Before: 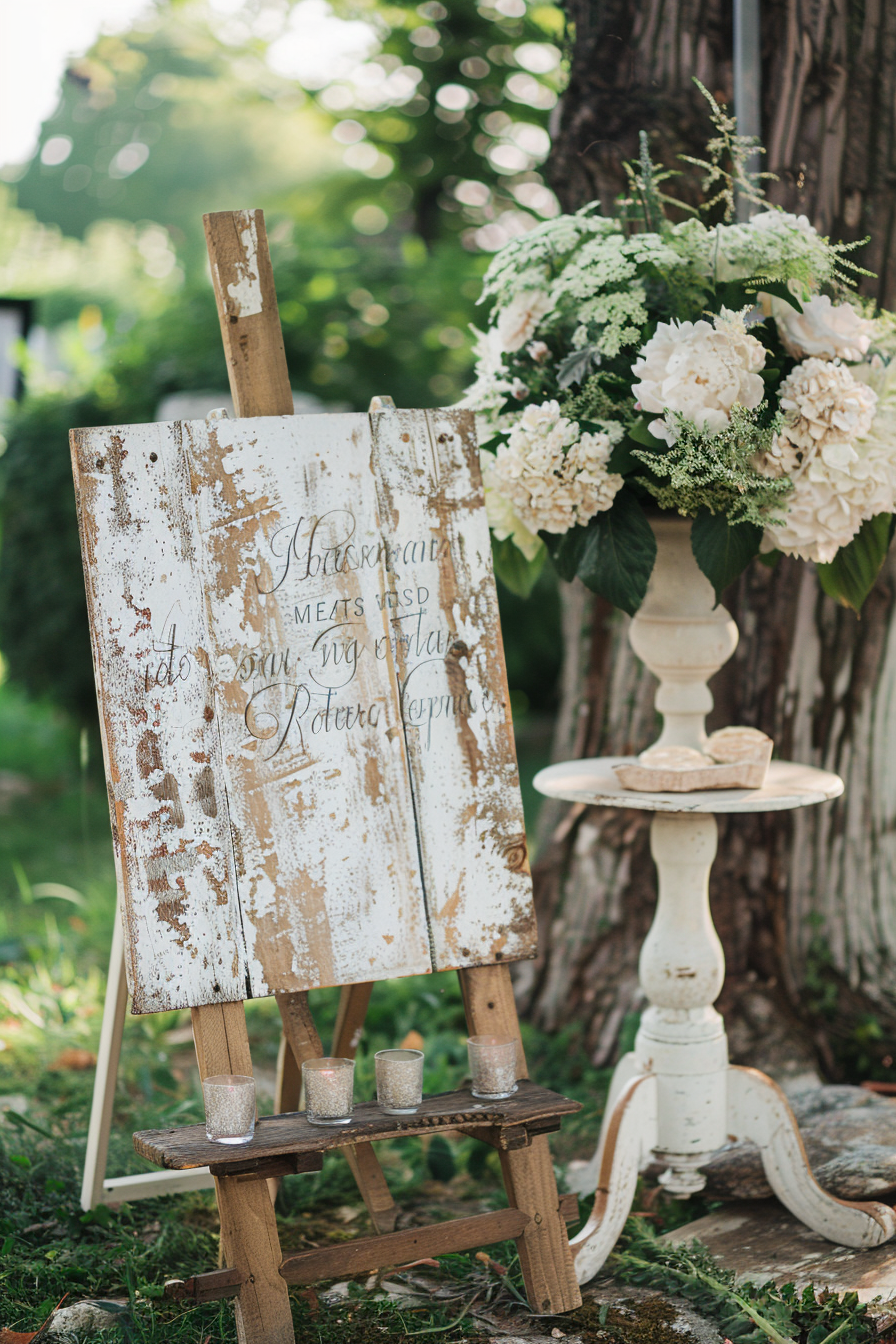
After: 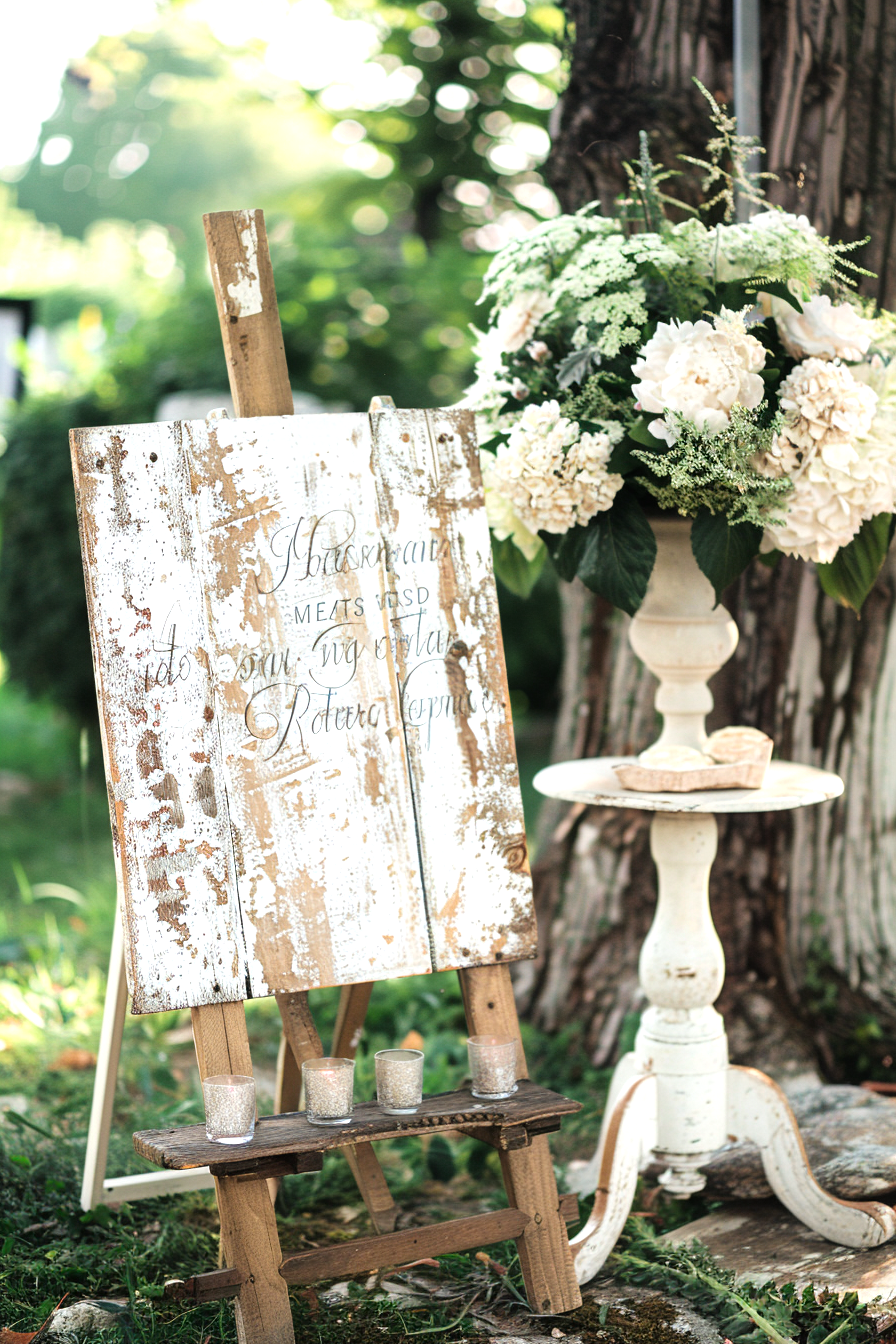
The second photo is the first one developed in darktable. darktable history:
tone equalizer: -8 EV -0.713 EV, -7 EV -0.702 EV, -6 EV -0.638 EV, -5 EV -0.374 EV, -3 EV 0.384 EV, -2 EV 0.6 EV, -1 EV 0.687 EV, +0 EV 0.725 EV
